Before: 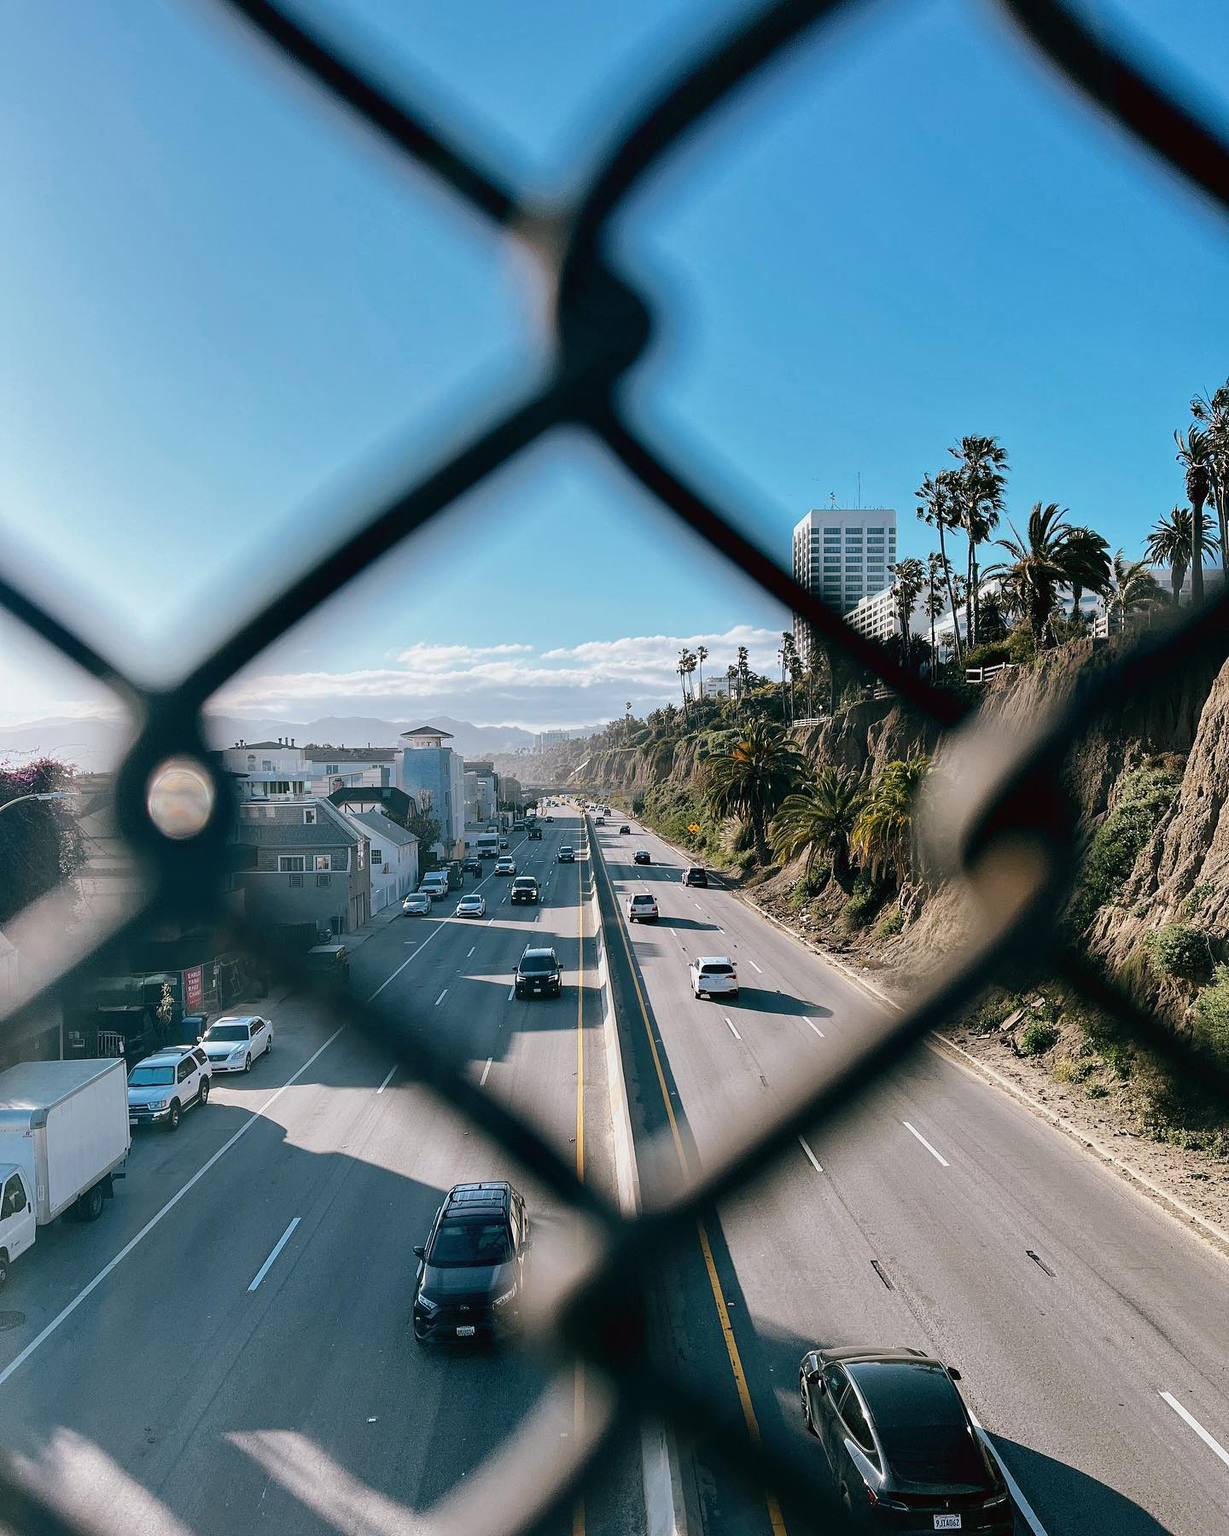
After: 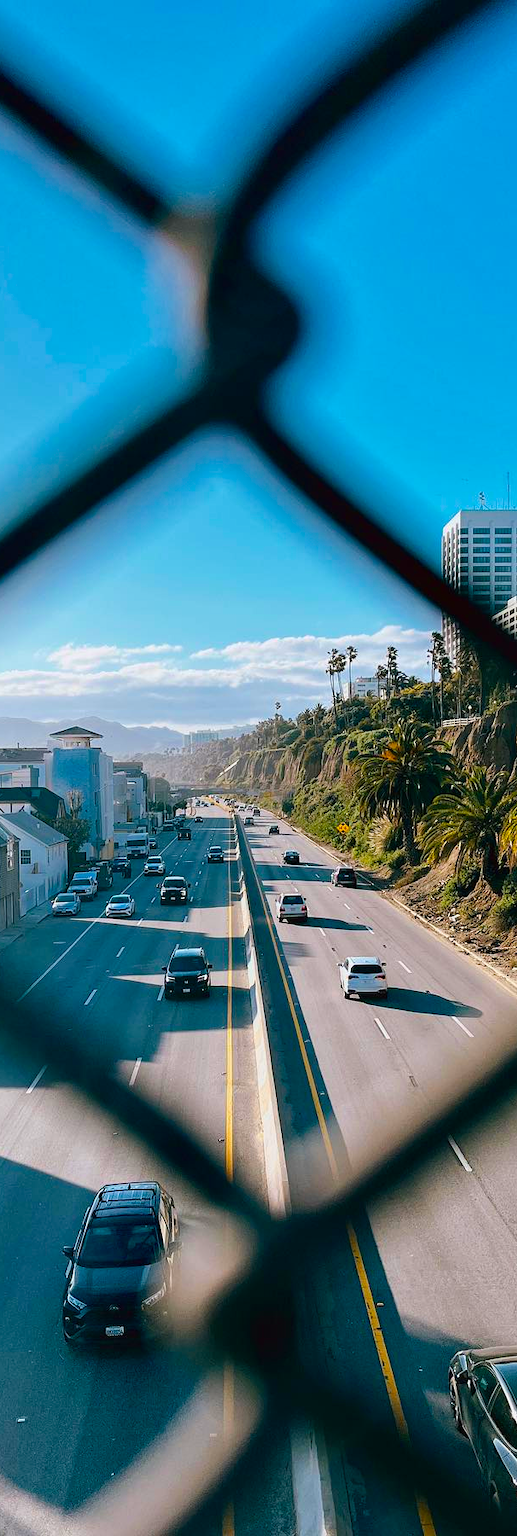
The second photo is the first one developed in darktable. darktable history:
velvia: strength 51%, mid-tones bias 0.51
crop: left 28.583%, right 29.231%
